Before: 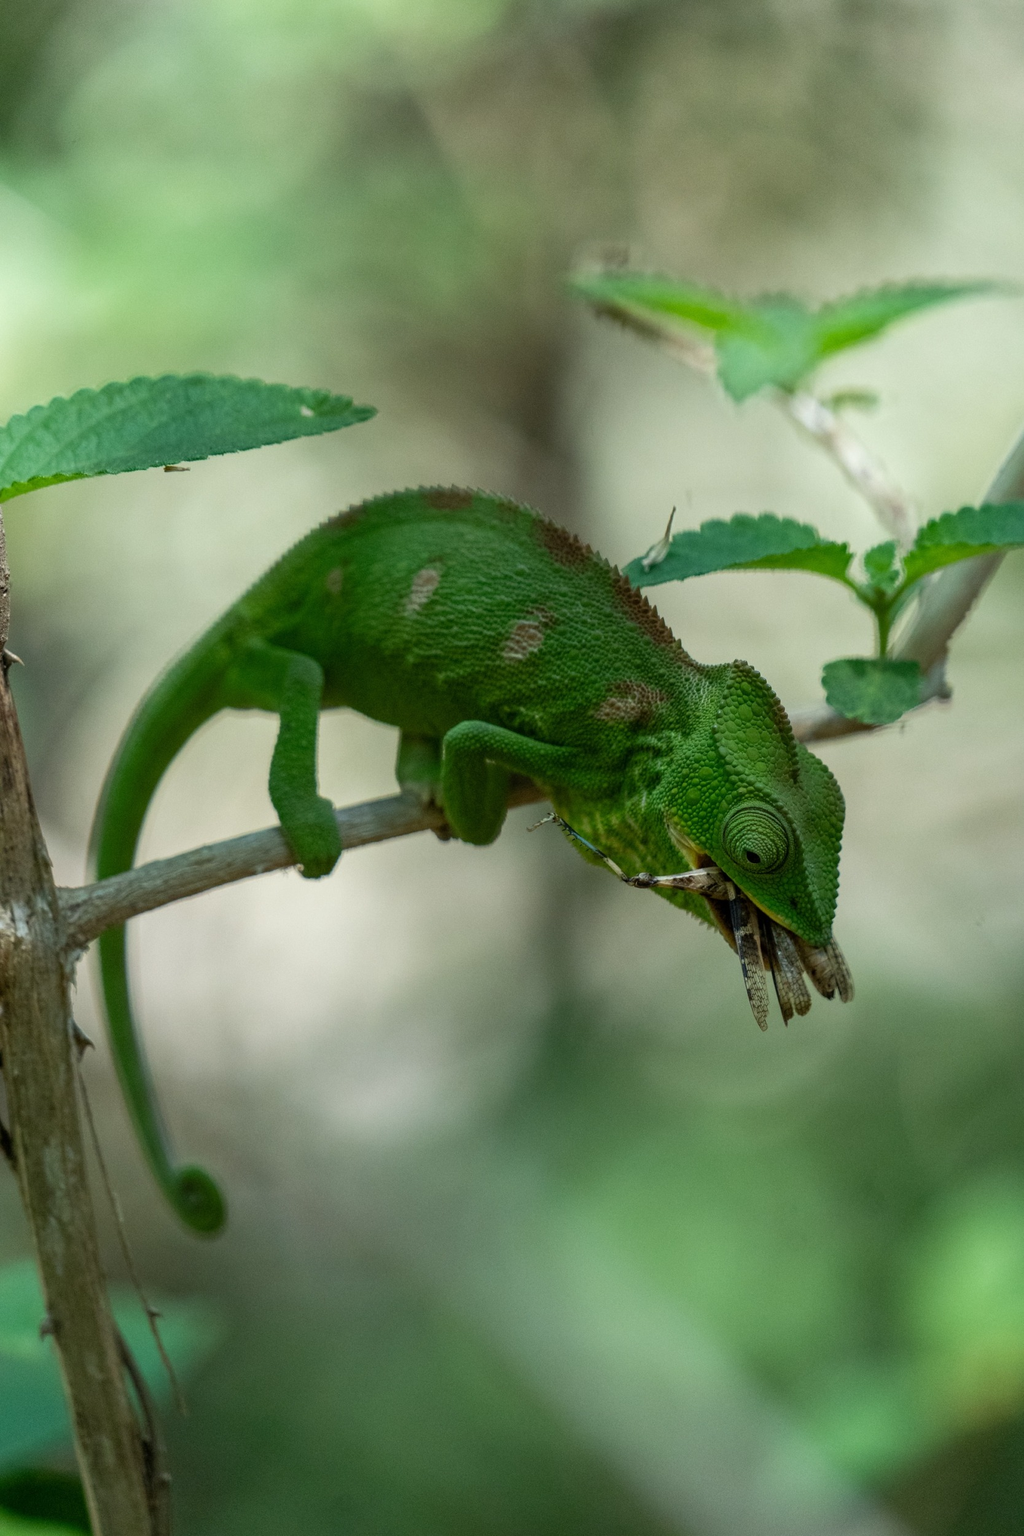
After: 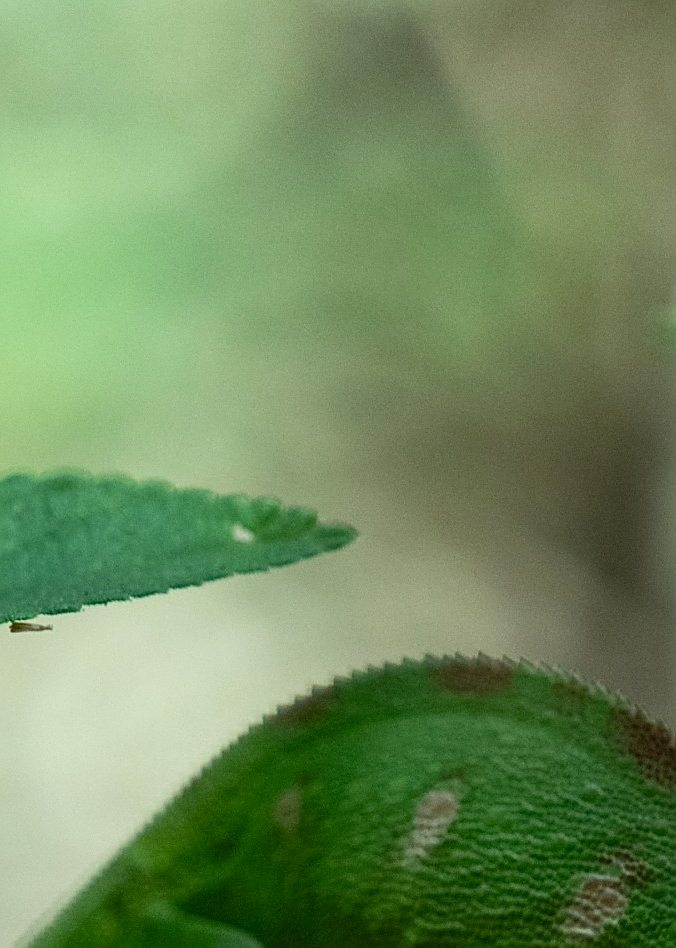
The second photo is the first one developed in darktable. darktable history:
levels: levels [0, 0.492, 0.984]
crop: left 15.452%, top 5.459%, right 43.956%, bottom 56.62%
contrast brightness saturation: contrast 0.1, brightness 0.02, saturation 0.02
sharpen: on, module defaults
